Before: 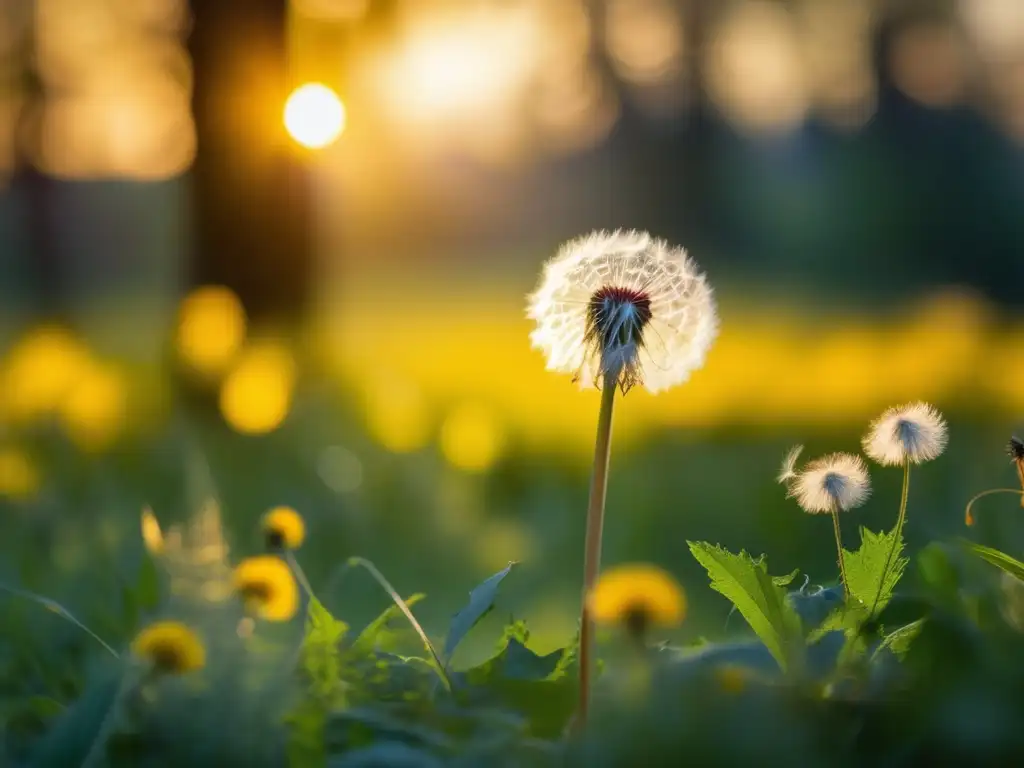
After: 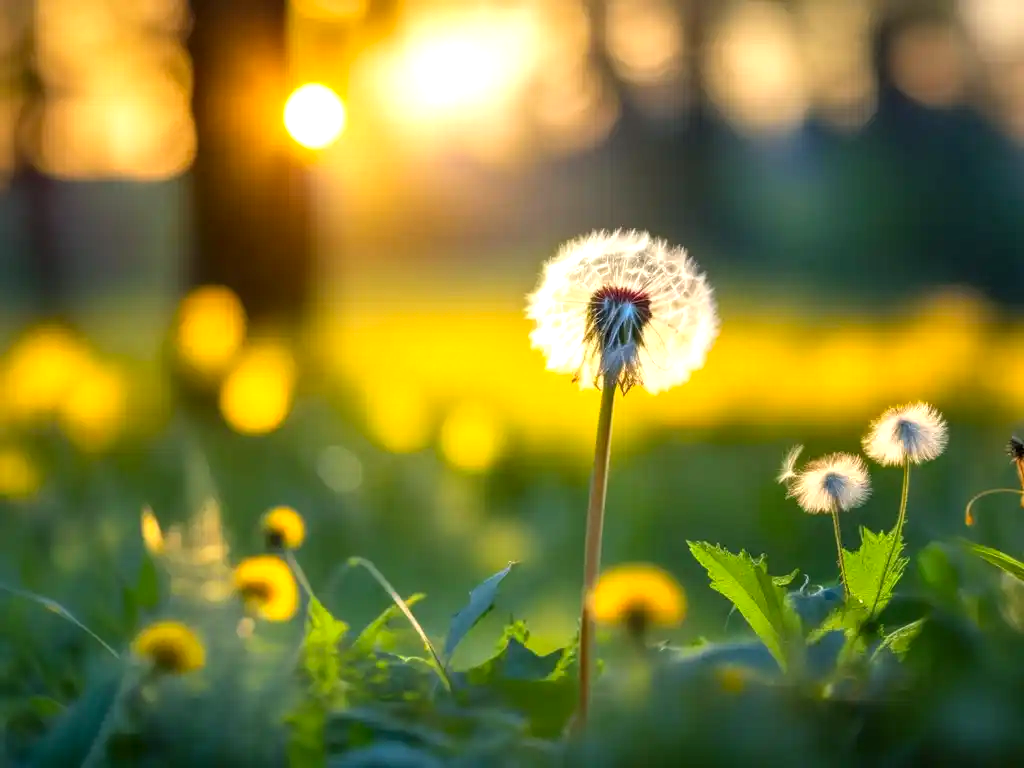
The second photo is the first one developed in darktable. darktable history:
exposure: black level correction 0, exposure 0.5 EV, compensate exposure bias true, compensate highlight preservation false
local contrast: on, module defaults
contrast brightness saturation: contrast 0.04, saturation 0.16
